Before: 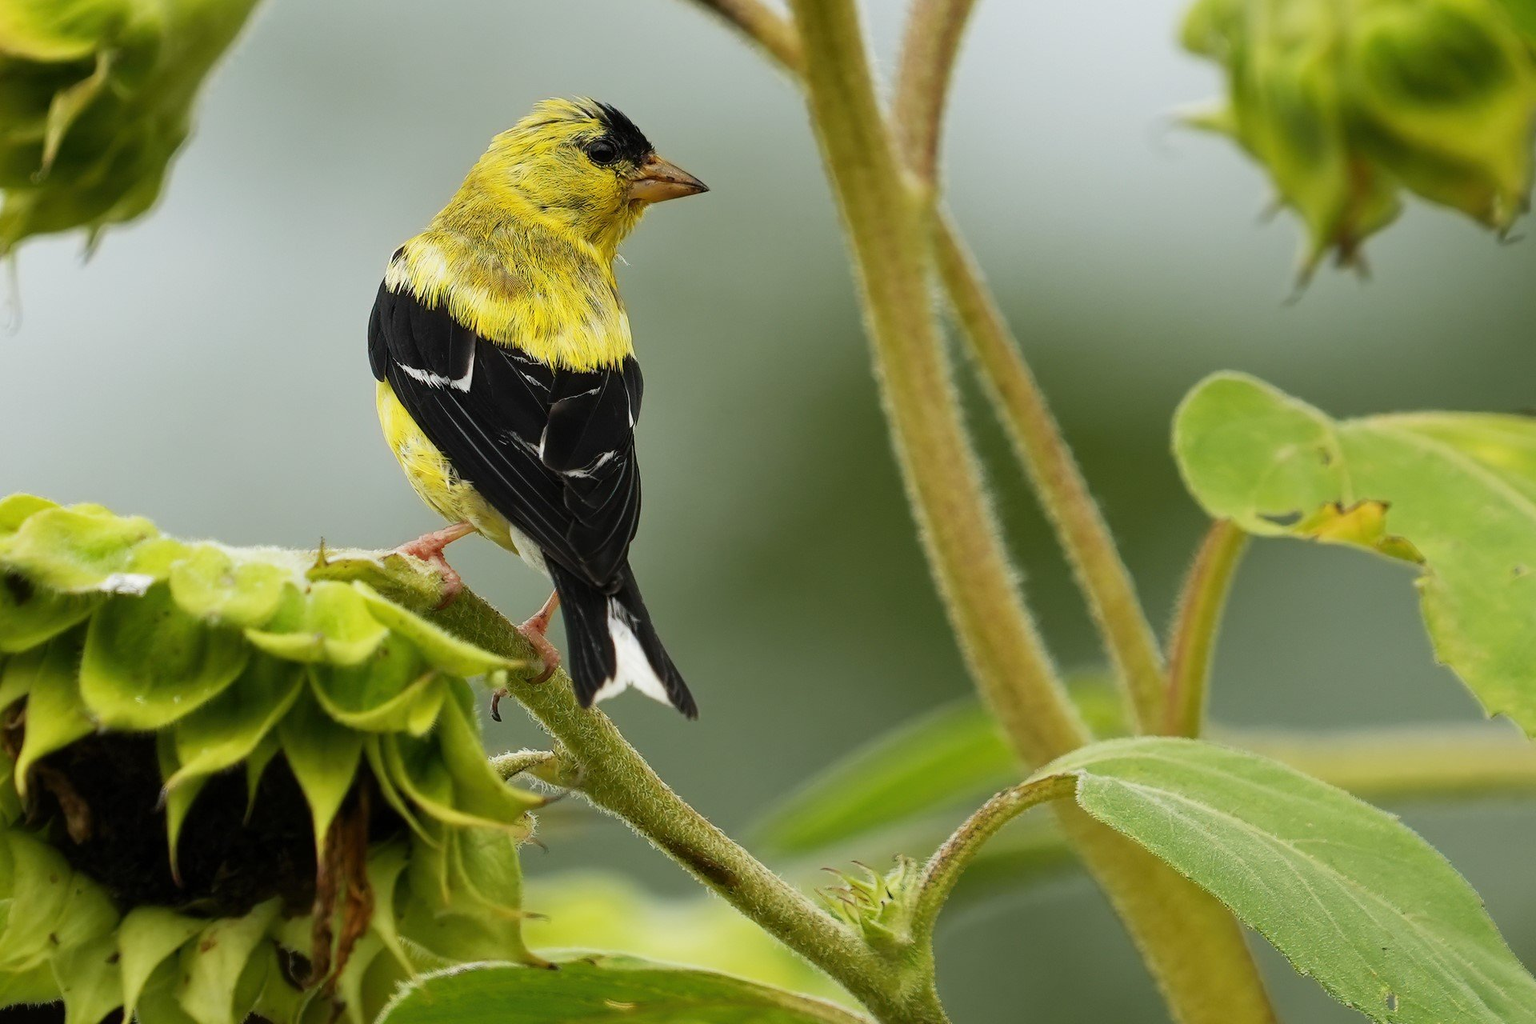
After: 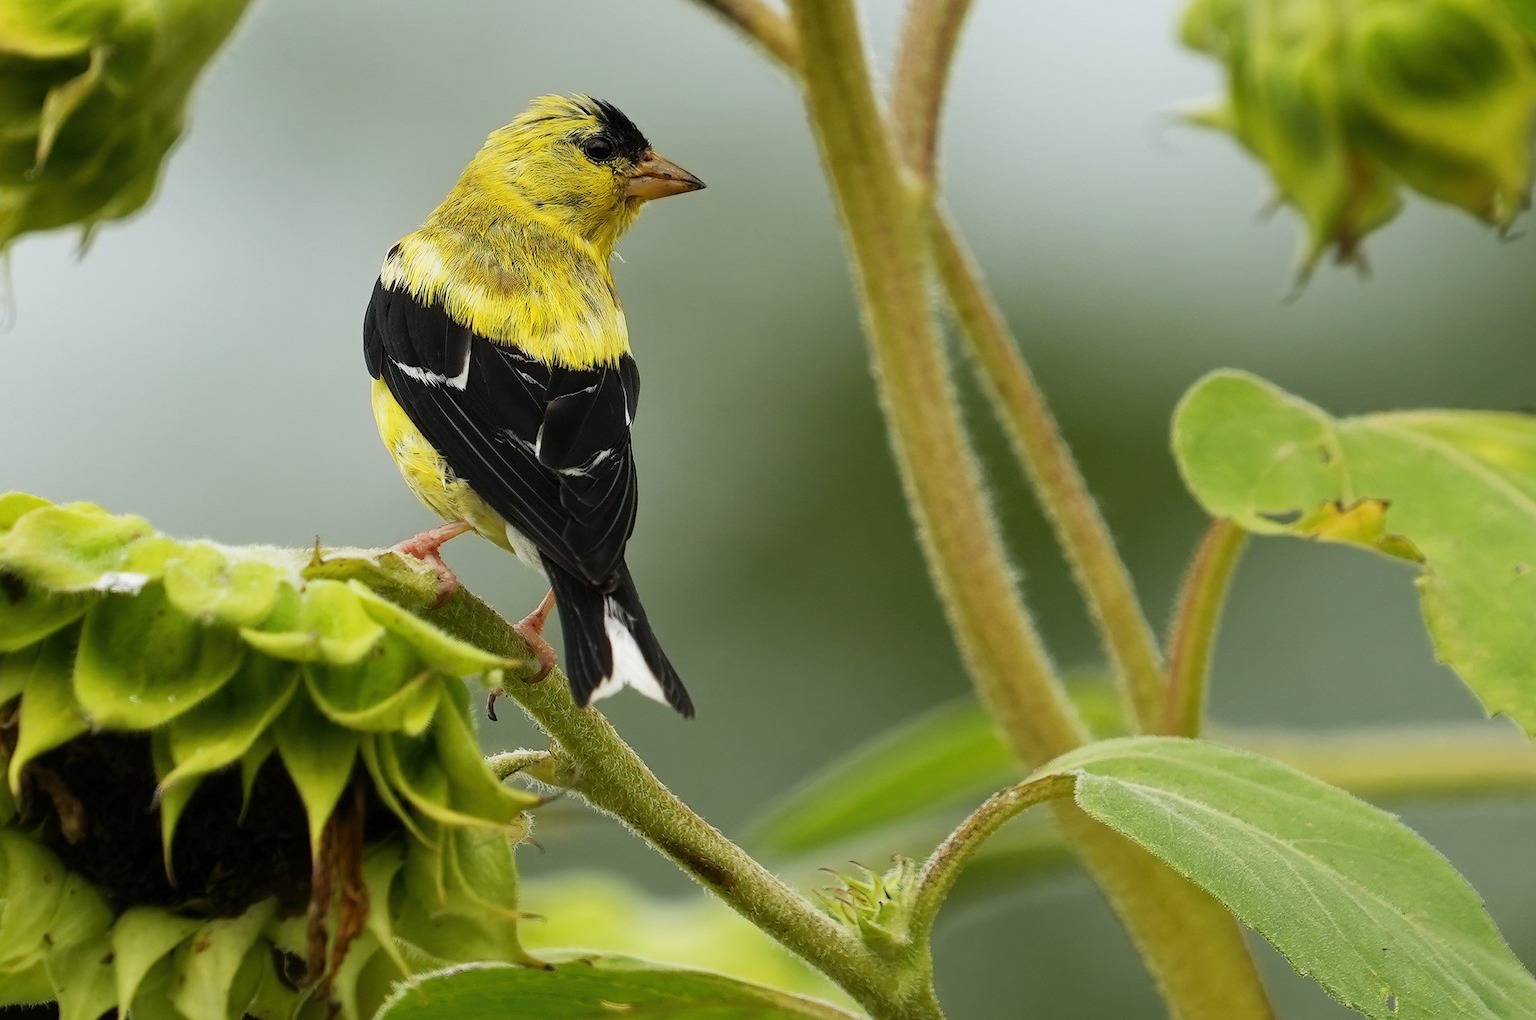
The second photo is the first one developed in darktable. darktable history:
crop and rotate: left 0.451%, top 0.402%, bottom 0.338%
